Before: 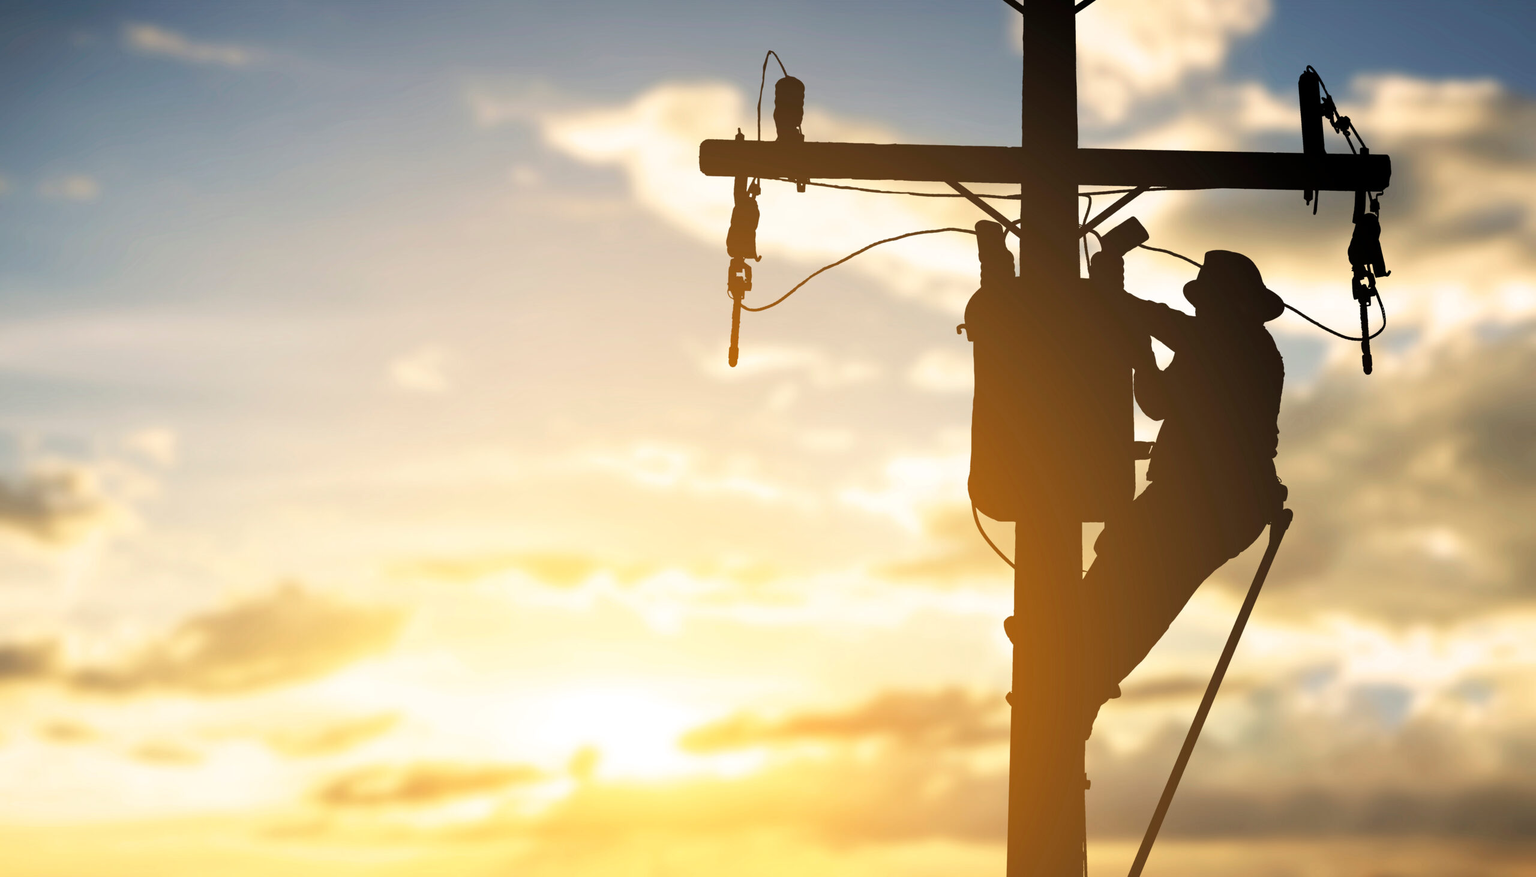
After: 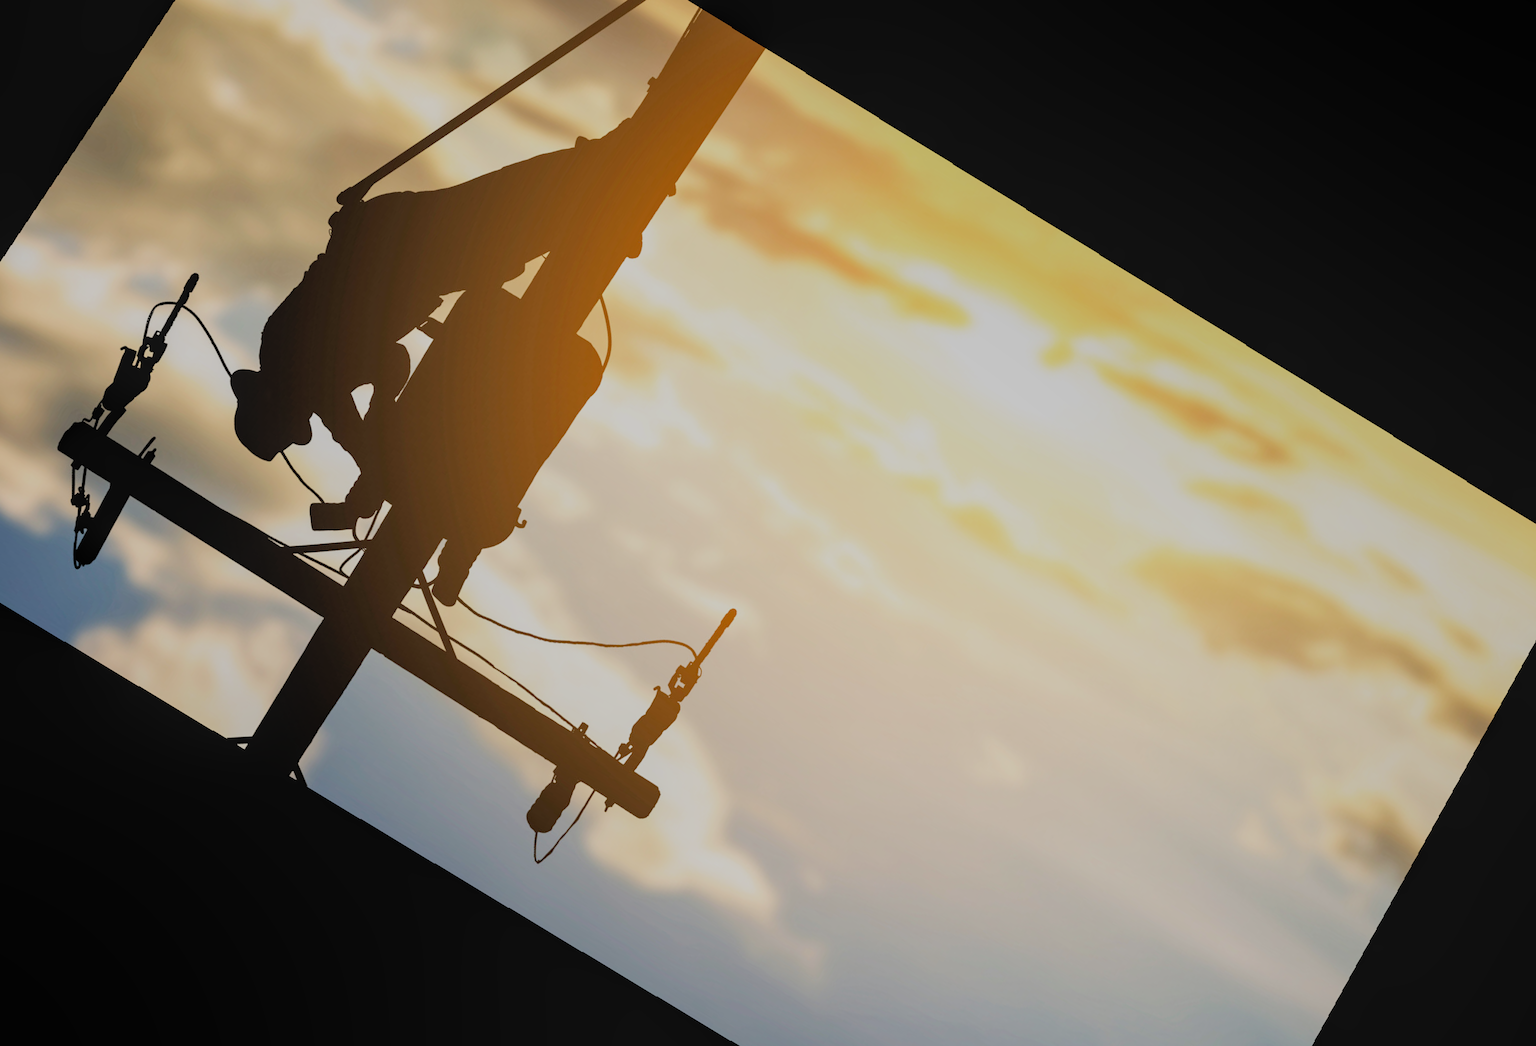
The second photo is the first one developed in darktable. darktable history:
crop and rotate: angle 148.68°, left 9.111%, top 15.603%, right 4.588%, bottom 17.041%
local contrast: detail 110%
filmic rgb: black relative exposure -7.15 EV, white relative exposure 5.36 EV, hardness 3.02
rotate and perspective: lens shift (vertical) 0.048, lens shift (horizontal) -0.024, automatic cropping off
